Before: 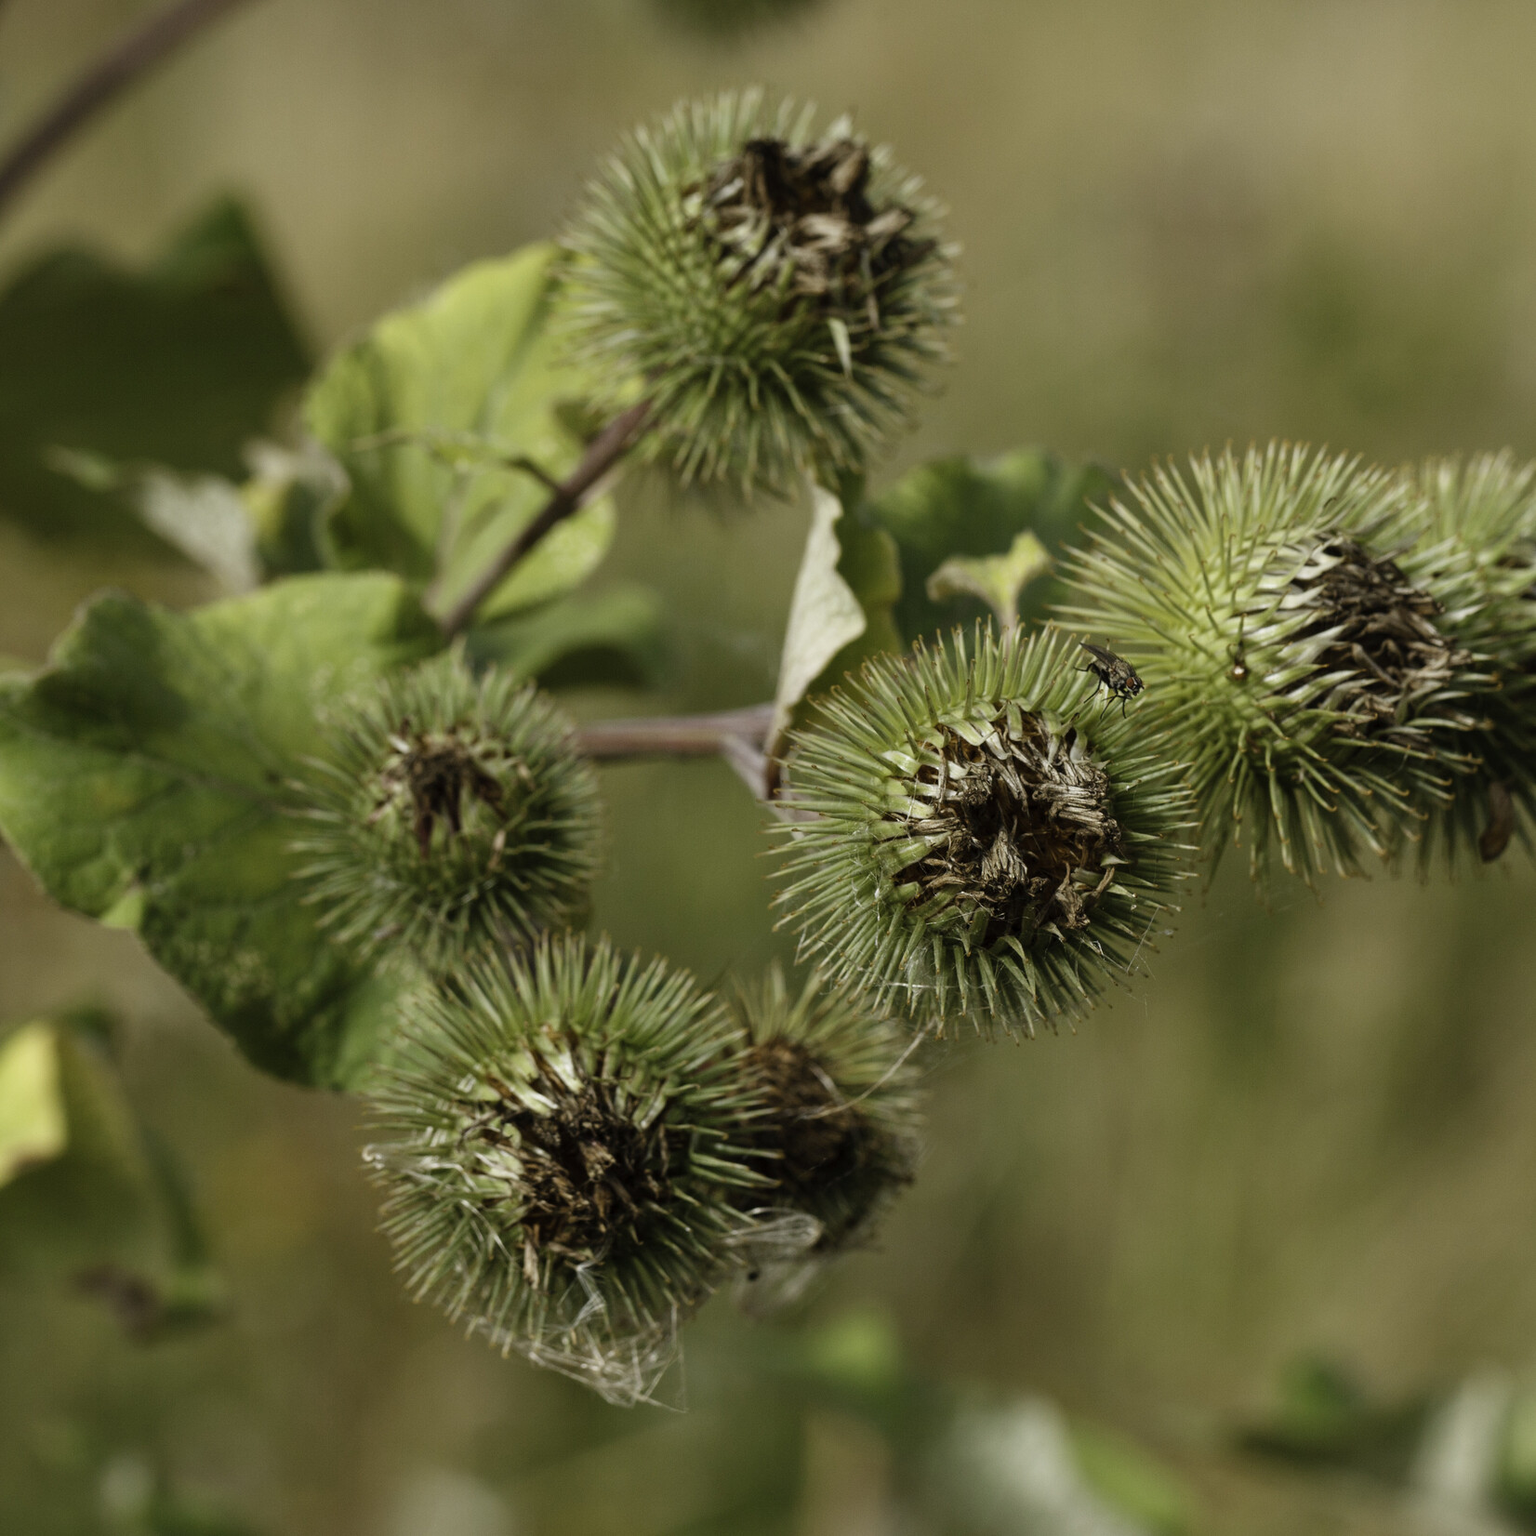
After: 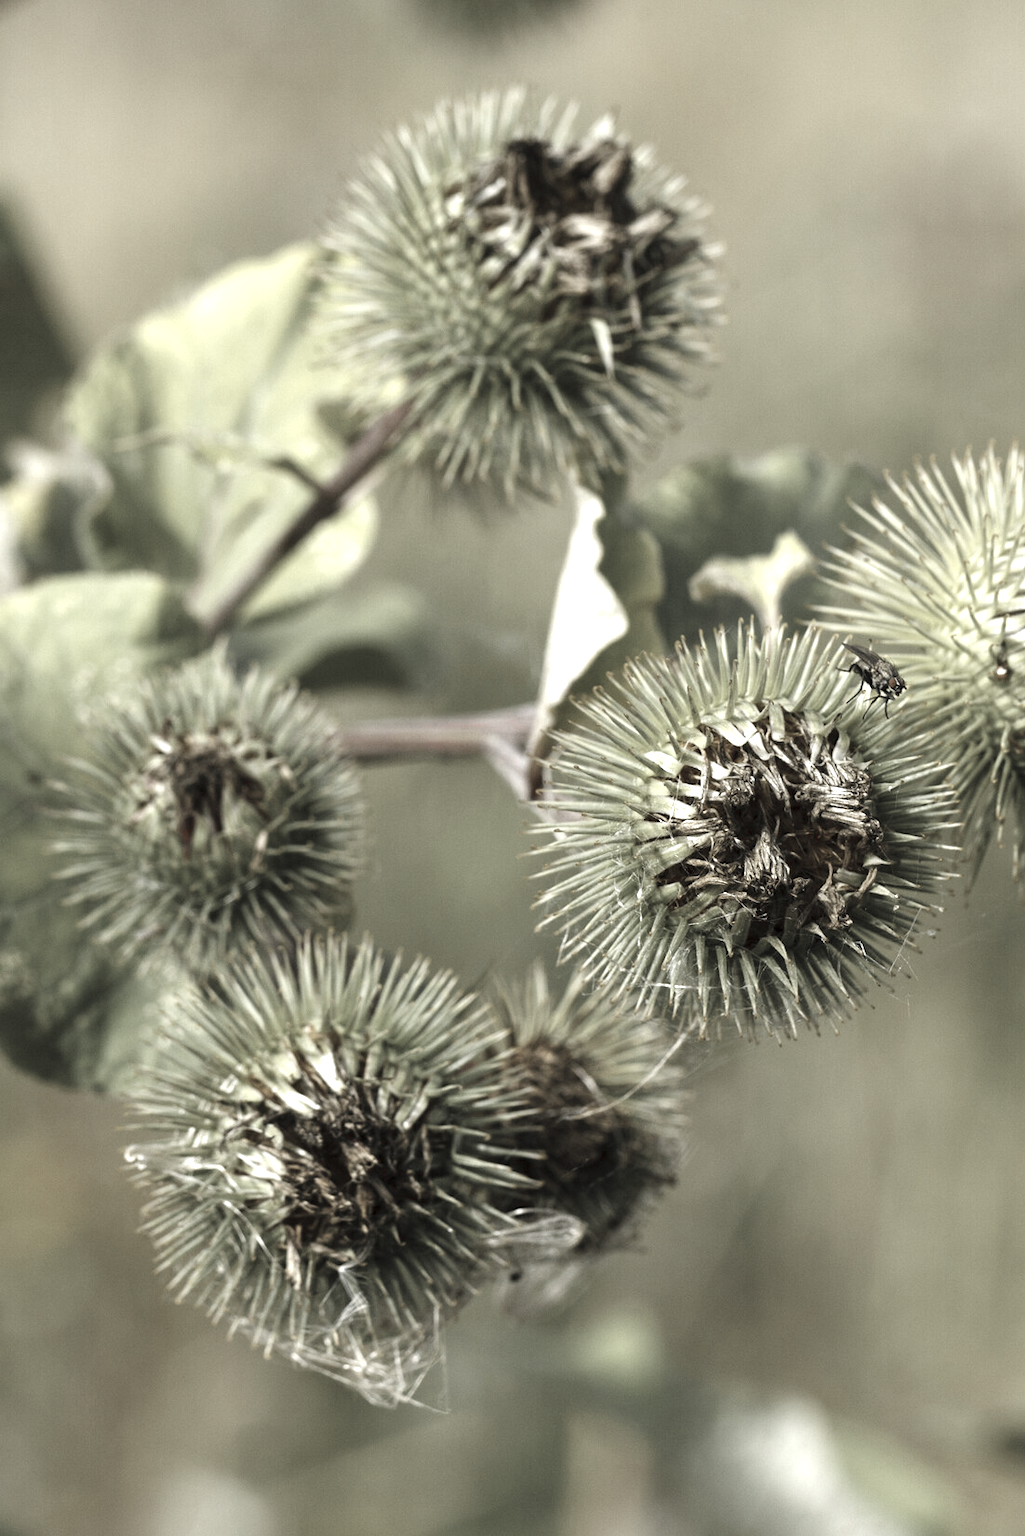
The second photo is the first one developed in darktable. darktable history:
crop and rotate: left 15.521%, right 17.753%
color zones: curves: ch1 [(0, 0.831) (0.08, 0.771) (0.157, 0.268) (0.241, 0.207) (0.562, -0.005) (0.714, -0.013) (0.876, 0.01) (1, 0.831)]
exposure: black level correction 0, exposure 1.199 EV, compensate exposure bias true, compensate highlight preservation false
